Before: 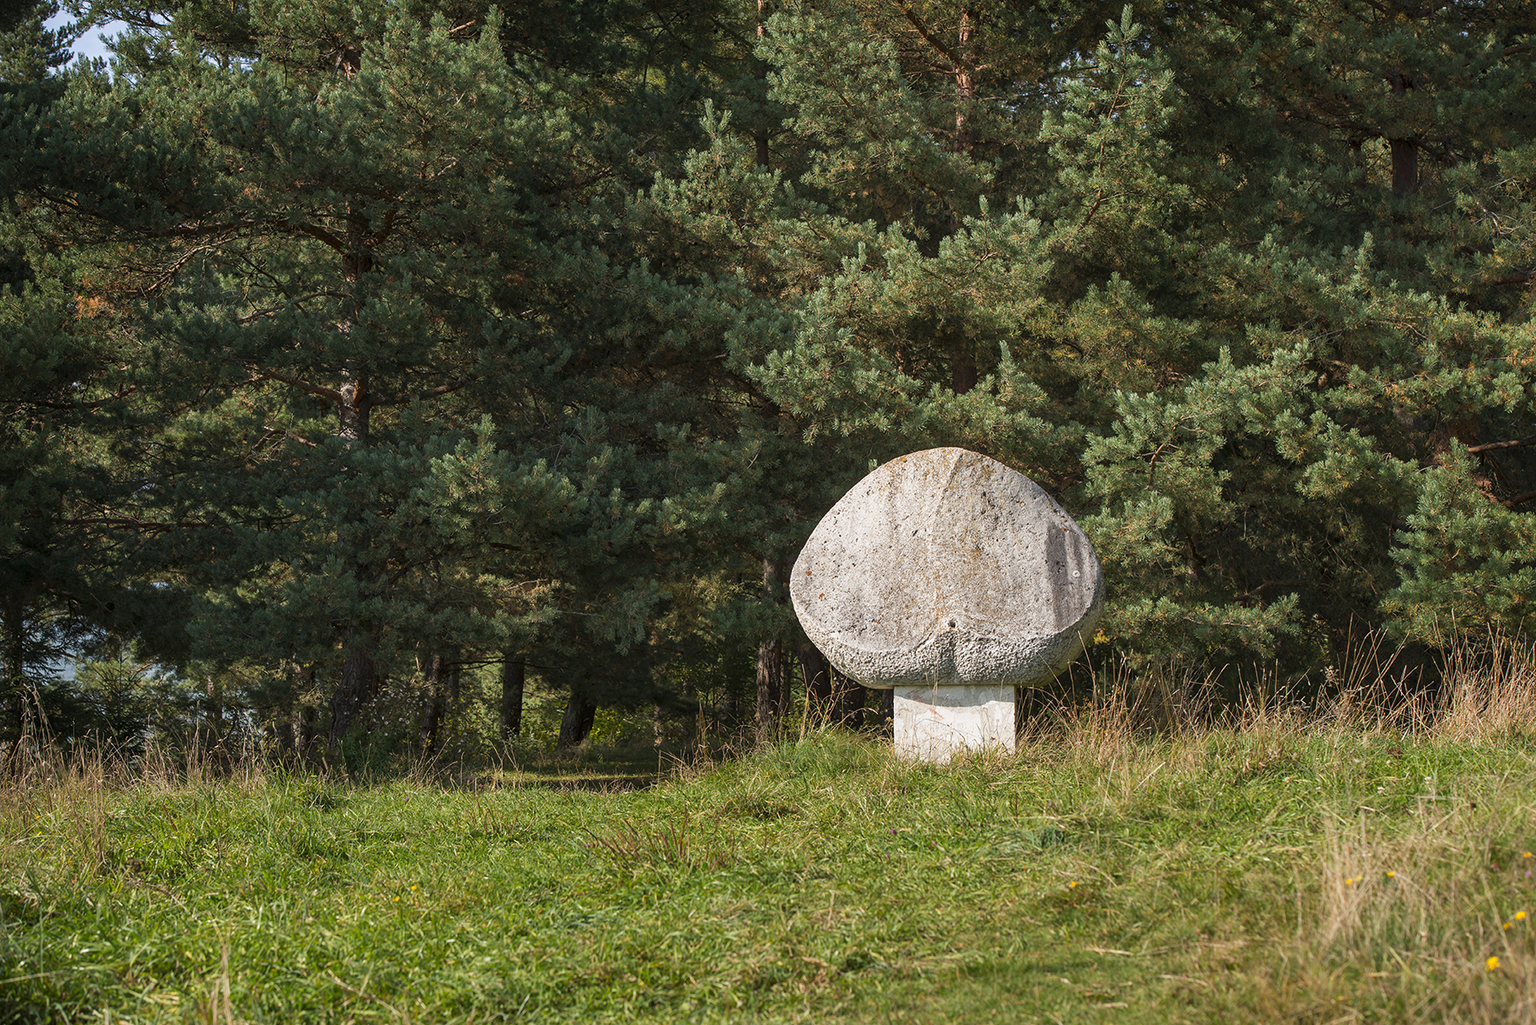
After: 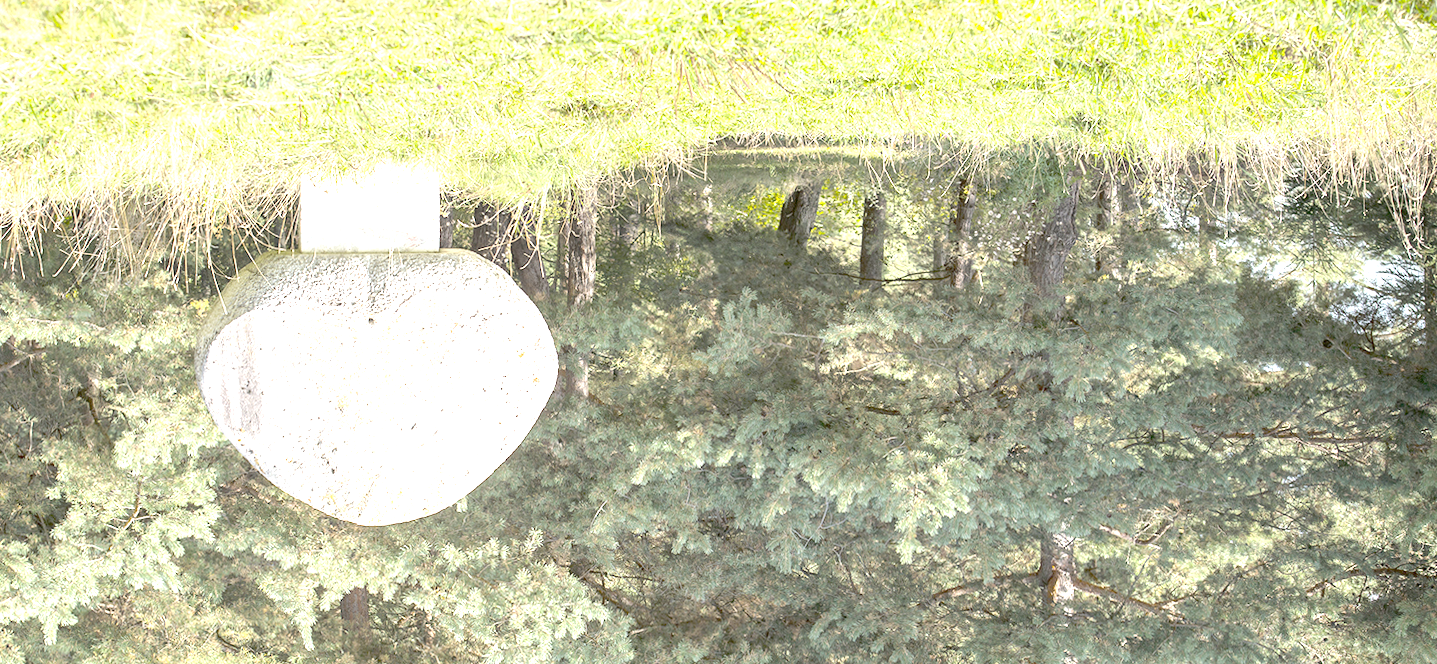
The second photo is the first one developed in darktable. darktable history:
orientation "rotate by 180 degrees": orientation rotate 180°
crop: left 18.38%, top 11.092%, right 2.134%, bottom 33.217%
rotate and perspective: lens shift (vertical) 0.048, lens shift (horizontal) -0.024, automatic cropping off
tone equalizer "contrast tone curve: medium": -8 EV -0.75 EV, -7 EV -0.7 EV, -6 EV -0.6 EV, -5 EV -0.4 EV, -3 EV 0.4 EV, -2 EV 0.6 EV, -1 EV 0.7 EV, +0 EV 0.75 EV, edges refinement/feathering 500, mask exposure compensation -1.57 EV, preserve details no
exposure: exposure 0.515 EV
